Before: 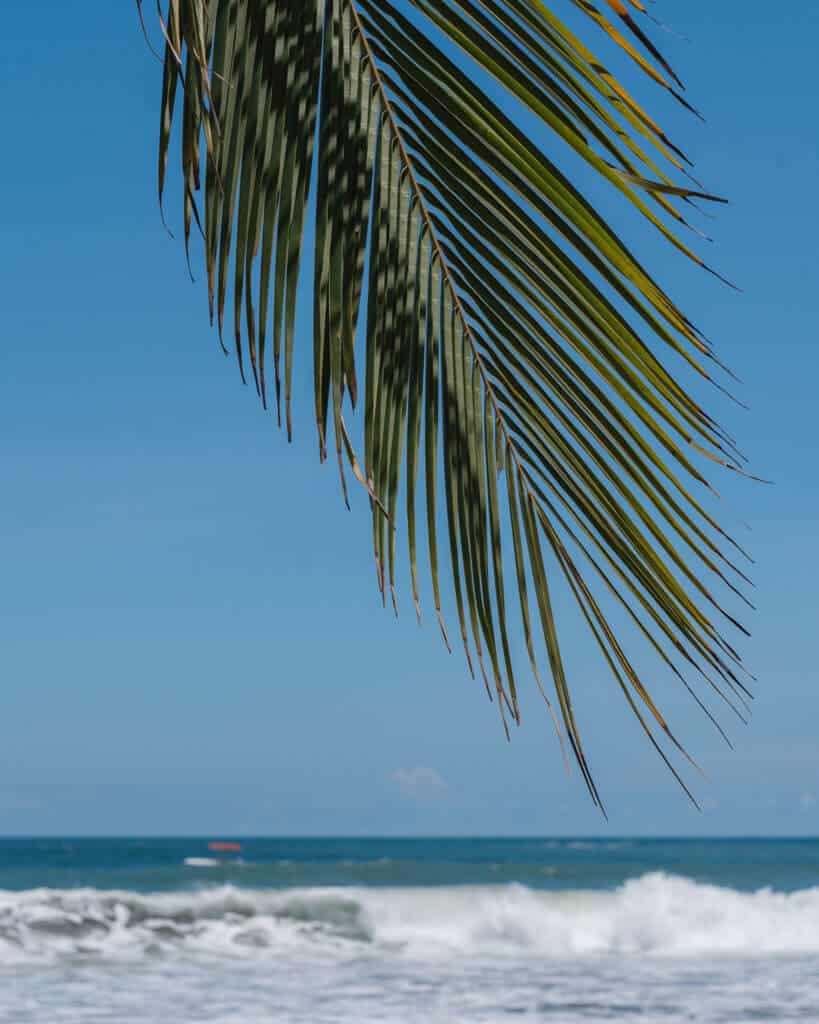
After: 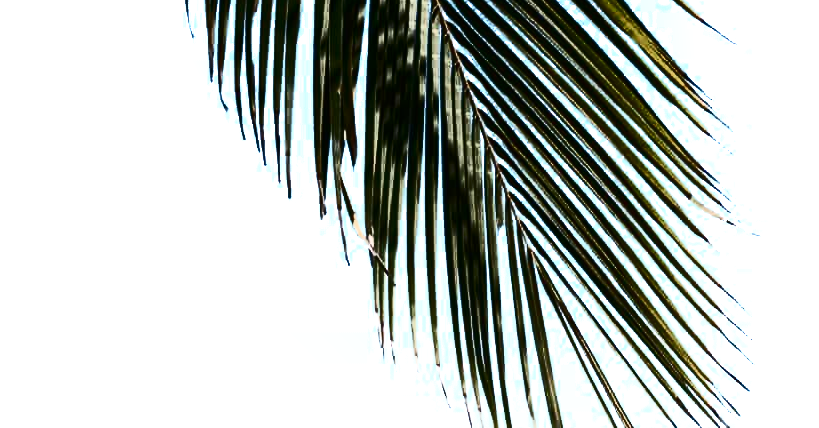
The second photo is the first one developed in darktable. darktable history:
shadows and highlights: shadows -21.3, highlights 100, soften with gaussian
crop and rotate: top 23.84%, bottom 34.294%
contrast brightness saturation: contrast 0.93, brightness 0.2
white balance: emerald 1
tone equalizer: -8 EV -0.75 EV, -7 EV -0.7 EV, -6 EV -0.6 EV, -5 EV -0.4 EV, -3 EV 0.4 EV, -2 EV 0.6 EV, -1 EV 0.7 EV, +0 EV 0.75 EV, edges refinement/feathering 500, mask exposure compensation -1.57 EV, preserve details no
color zones: curves: ch0 [(0.203, 0.433) (0.607, 0.517) (0.697, 0.696) (0.705, 0.897)]
color correction: saturation 0.98
